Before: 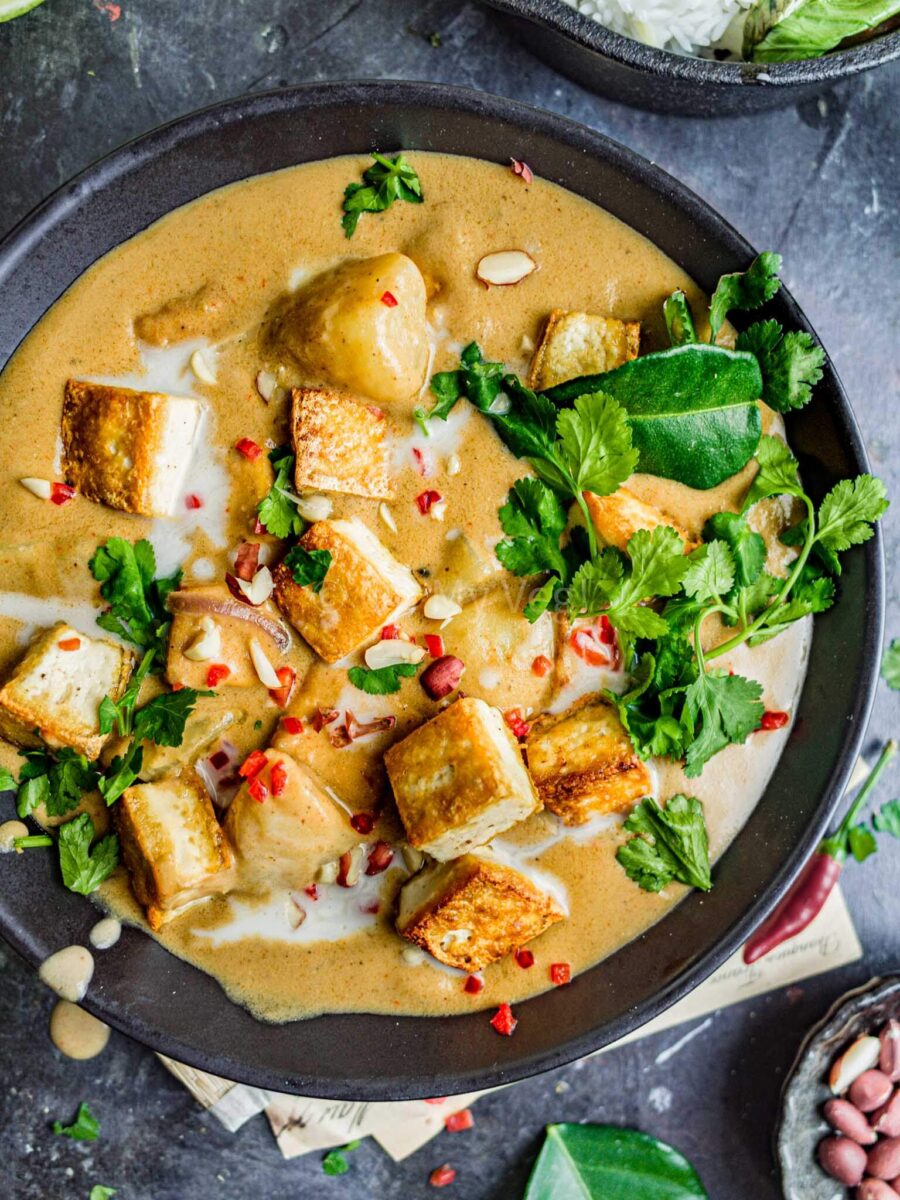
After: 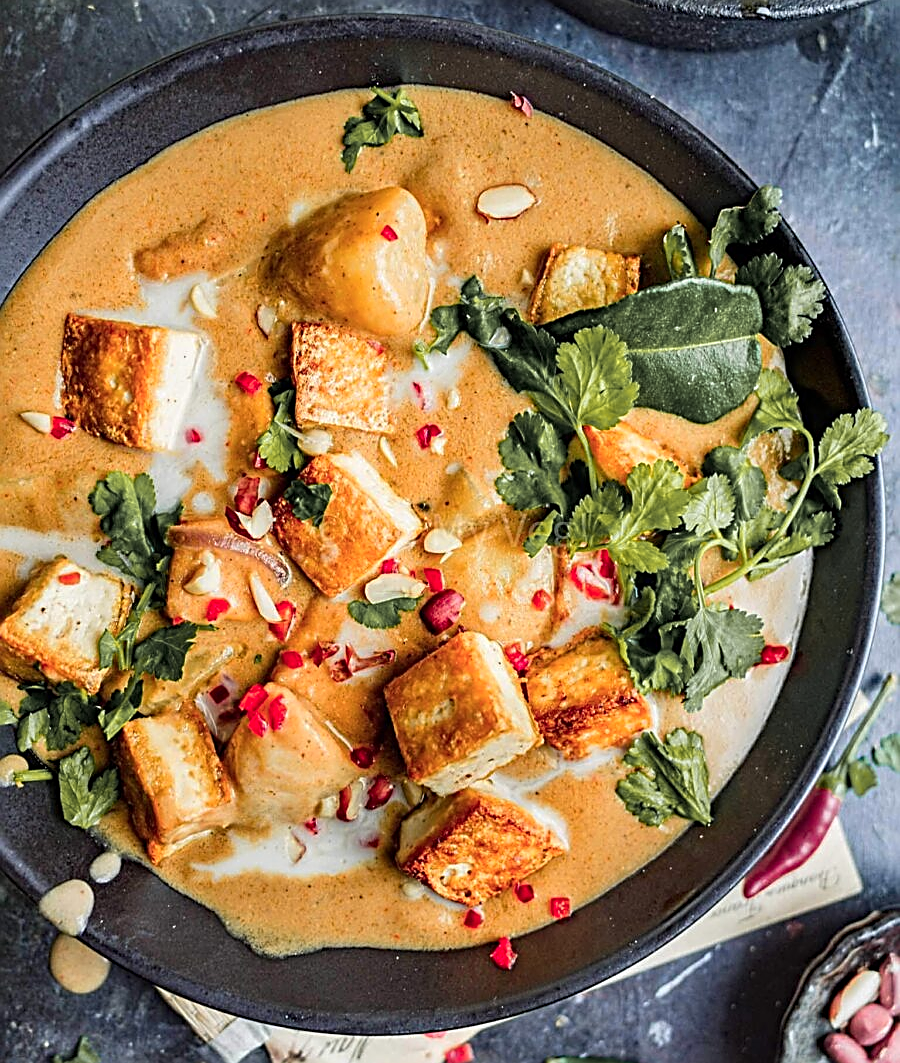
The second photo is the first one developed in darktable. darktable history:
color zones: curves: ch1 [(0.29, 0.492) (0.373, 0.185) (0.509, 0.481)]; ch2 [(0.25, 0.462) (0.749, 0.457)]
crop and rotate: top 5.506%, bottom 5.896%
sharpen: amount 1.014
